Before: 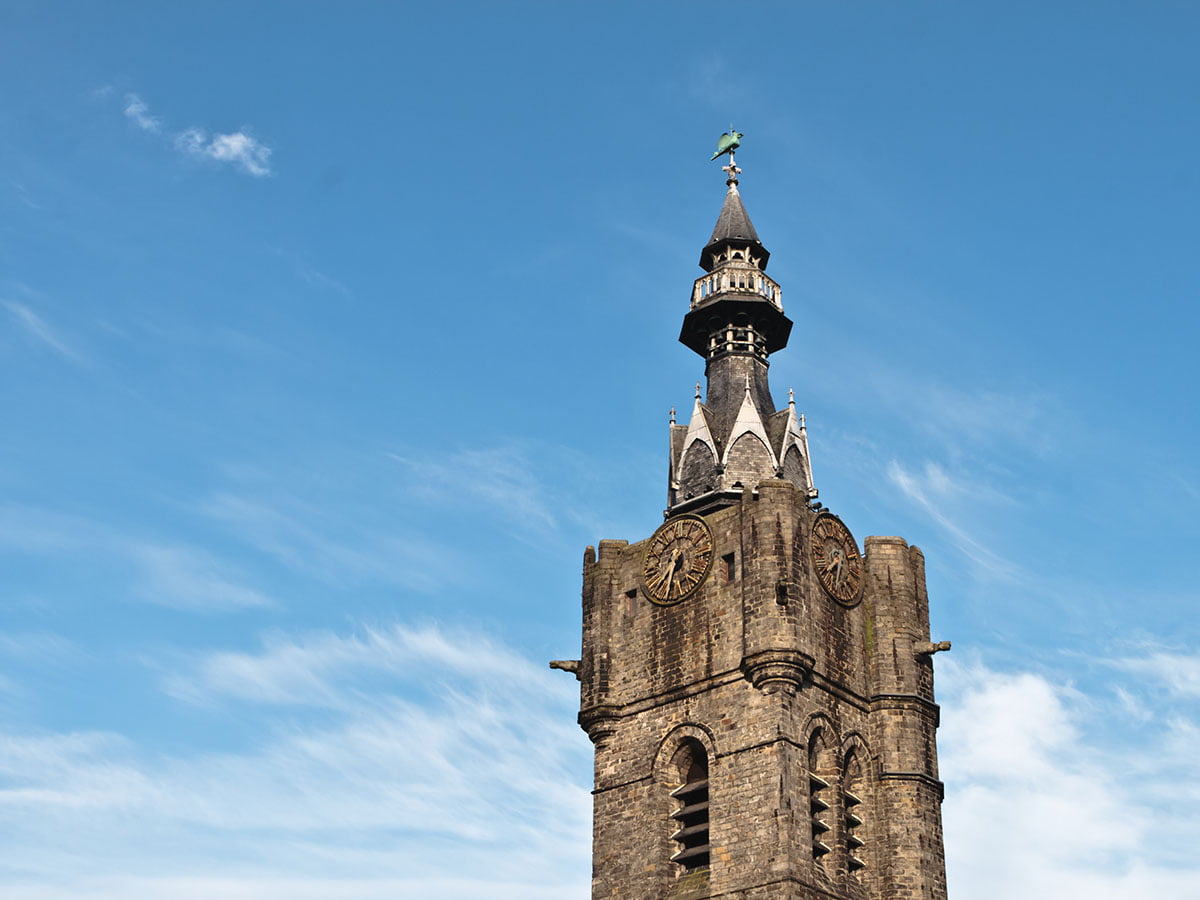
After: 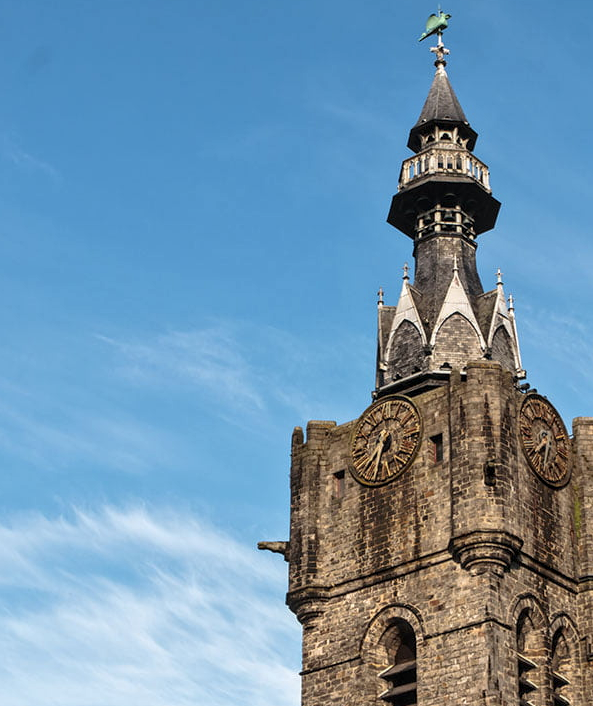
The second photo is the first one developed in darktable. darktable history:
local contrast: on, module defaults
crop and rotate: angle 0.02°, left 24.353%, top 13.219%, right 26.156%, bottom 8.224%
